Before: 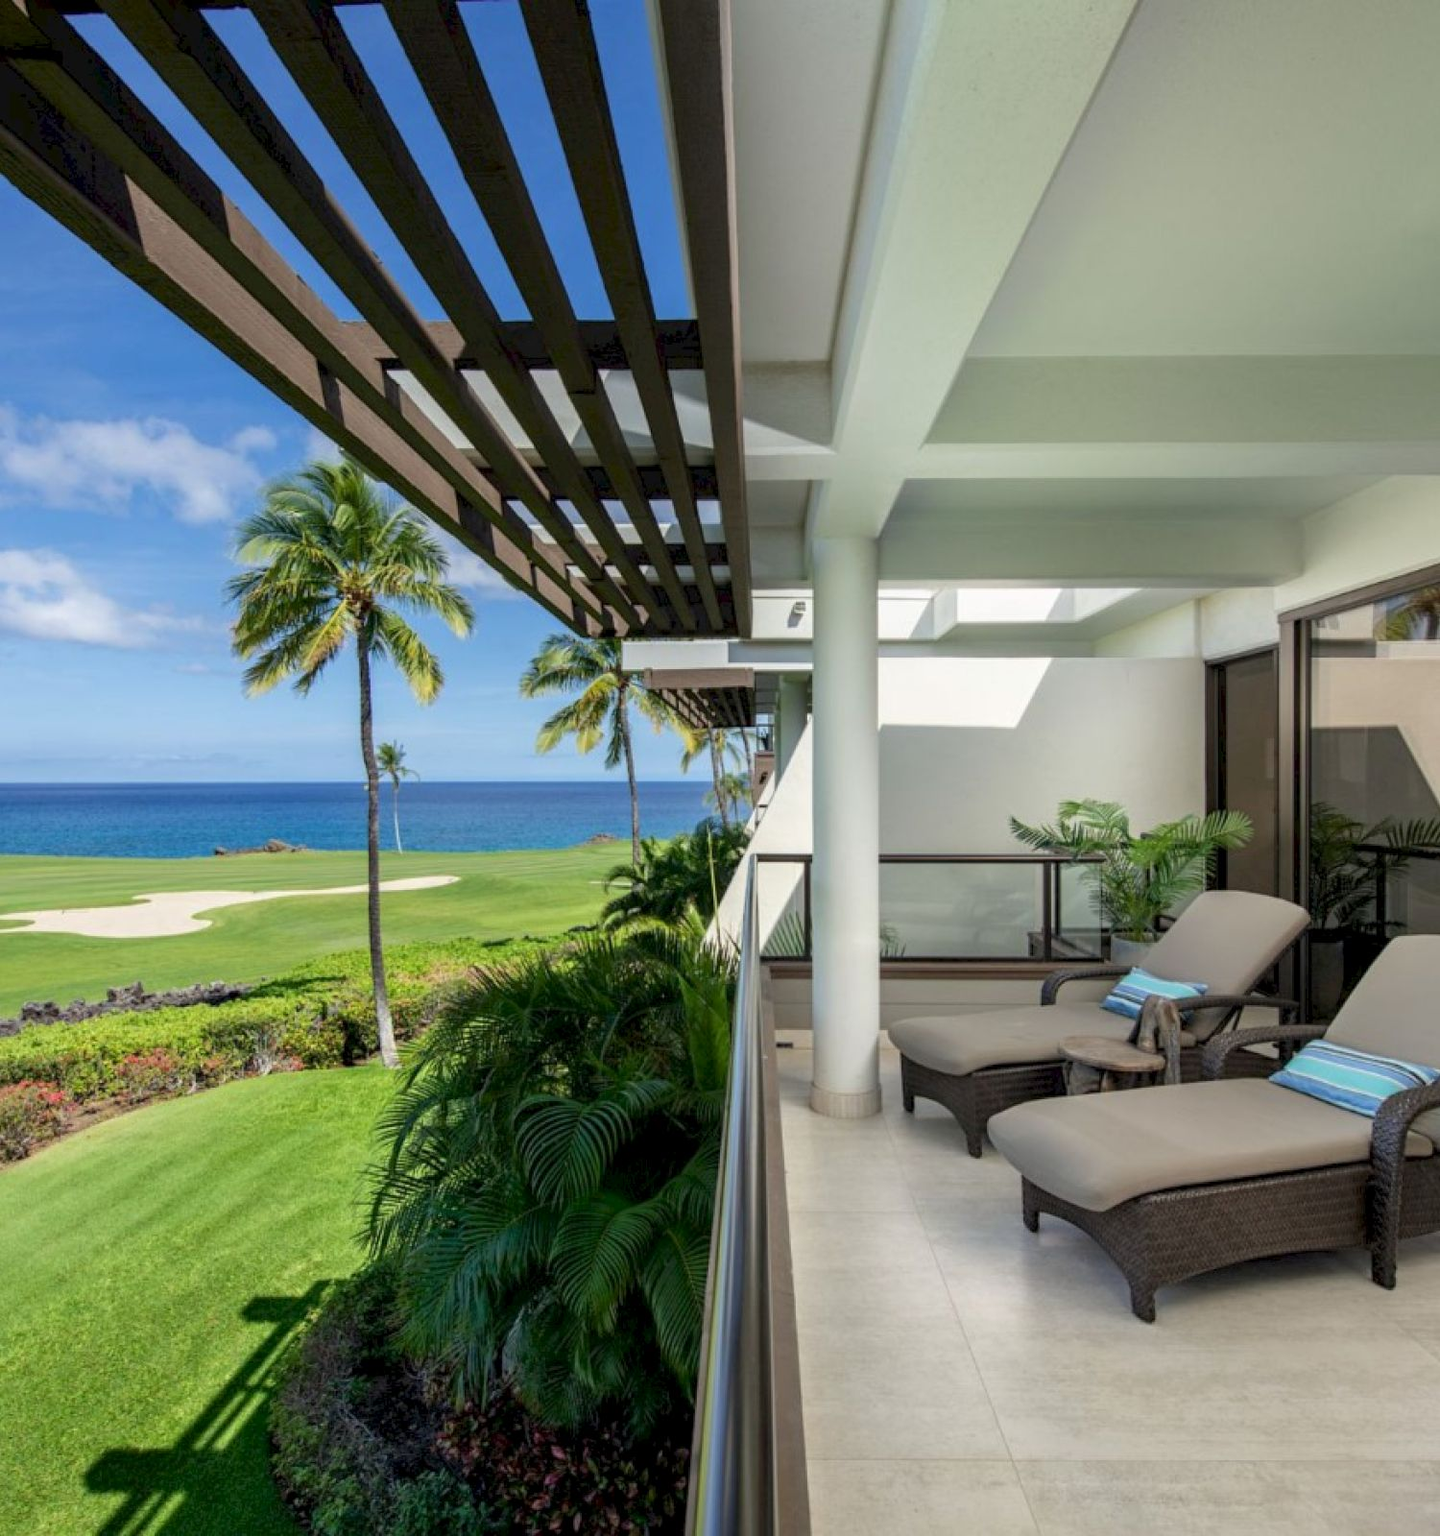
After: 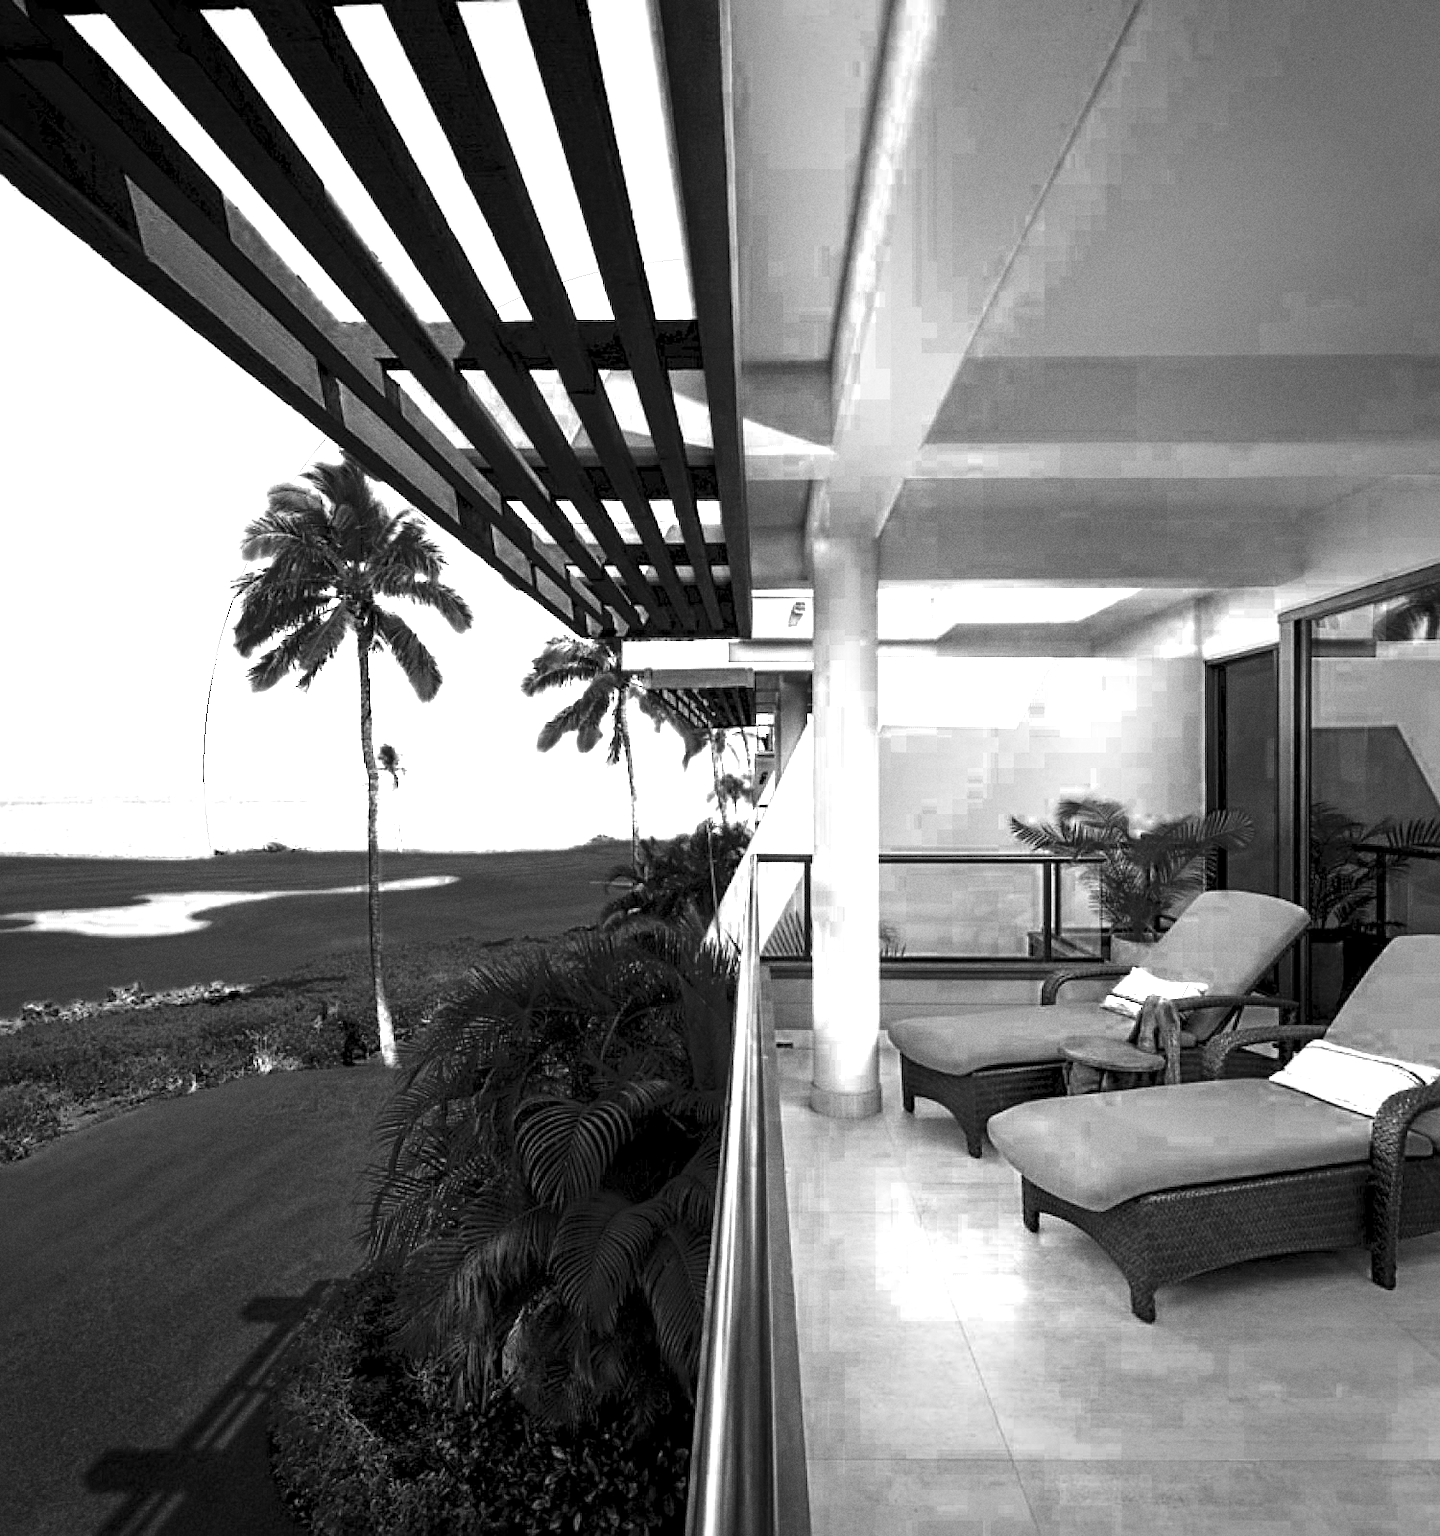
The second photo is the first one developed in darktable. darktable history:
color zones: curves: ch0 [(0.287, 0.048) (0.493, 0.484) (0.737, 0.816)]; ch1 [(0, 0) (0.143, 0) (0.286, 0) (0.429, 0) (0.571, 0) (0.714, 0) (0.857, 0)]
vignetting: fall-off start 67.15%, brightness -0.442, saturation -0.691, width/height ratio 1.011, unbound false
color balance rgb: linear chroma grading › global chroma 9%, perceptual saturation grading › global saturation 36%, perceptual saturation grading › shadows 35%, perceptual brilliance grading › global brilliance 21.21%, perceptual brilliance grading › shadows -35%, global vibrance 21.21%
grain: on, module defaults
levels: levels [0.016, 0.492, 0.969]
sharpen: on, module defaults
color balance: on, module defaults
exposure: black level correction 0, exposure 0.7 EV, compensate exposure bias true, compensate highlight preservation false
